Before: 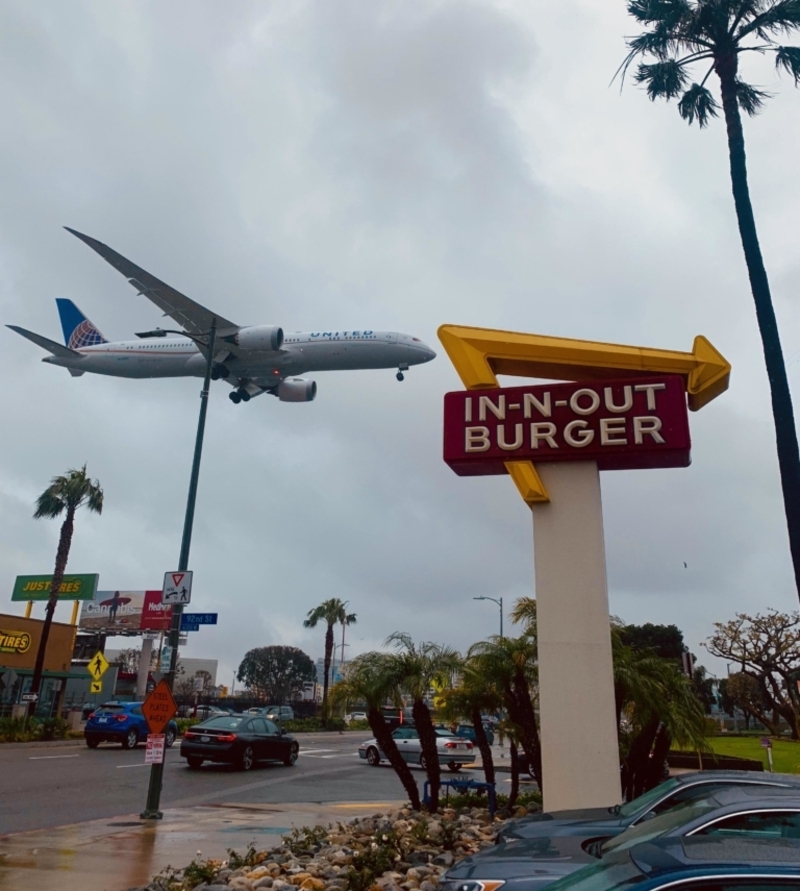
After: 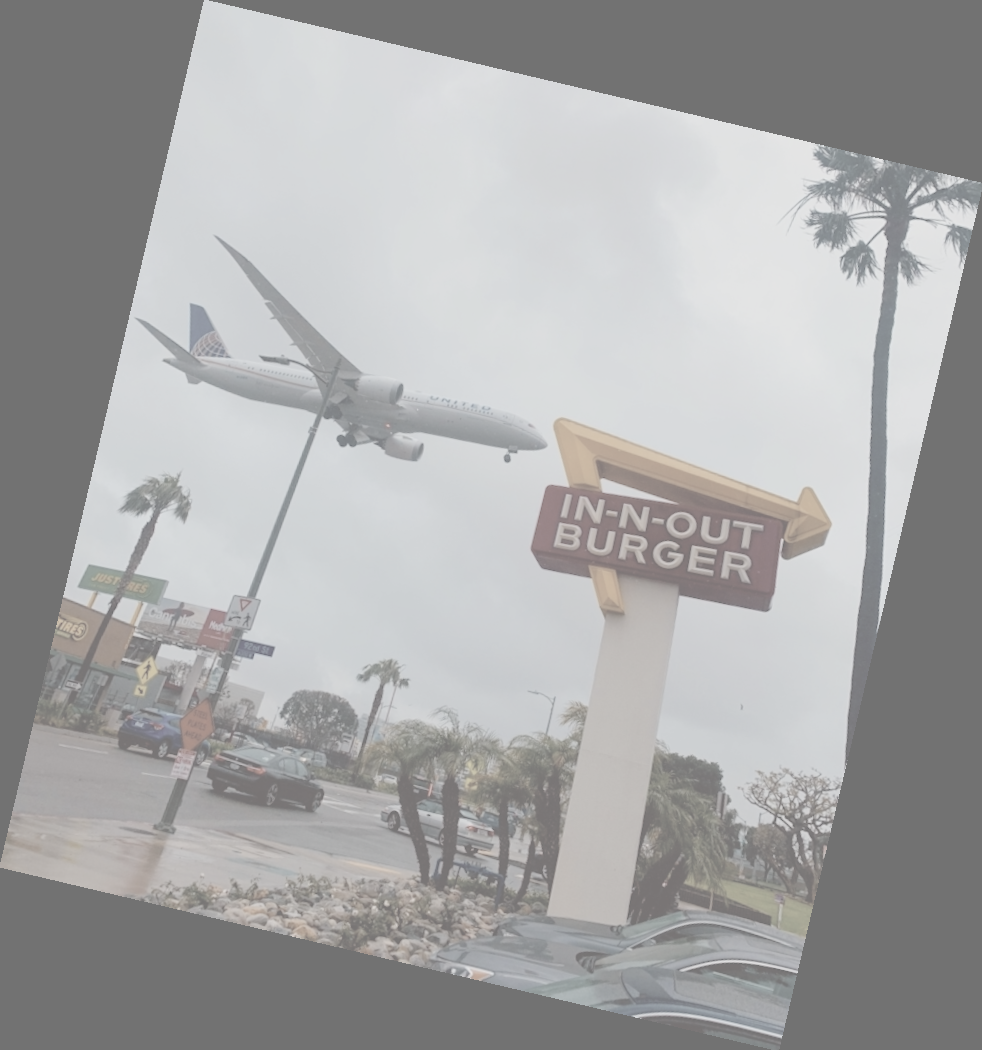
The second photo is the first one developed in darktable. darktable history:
contrast brightness saturation: contrast -0.32, brightness 0.75, saturation -0.78
rotate and perspective: rotation 13.27°, automatic cropping off
